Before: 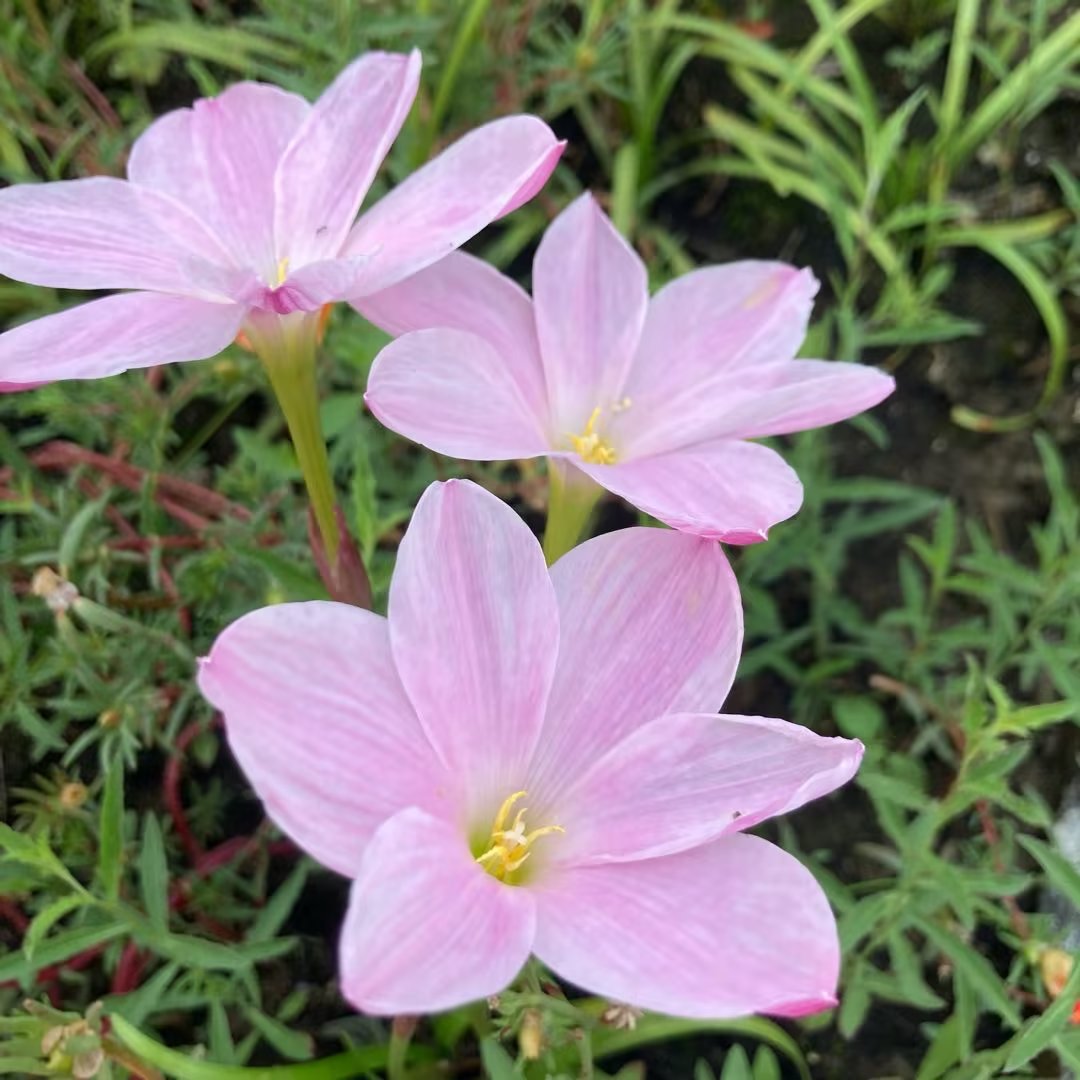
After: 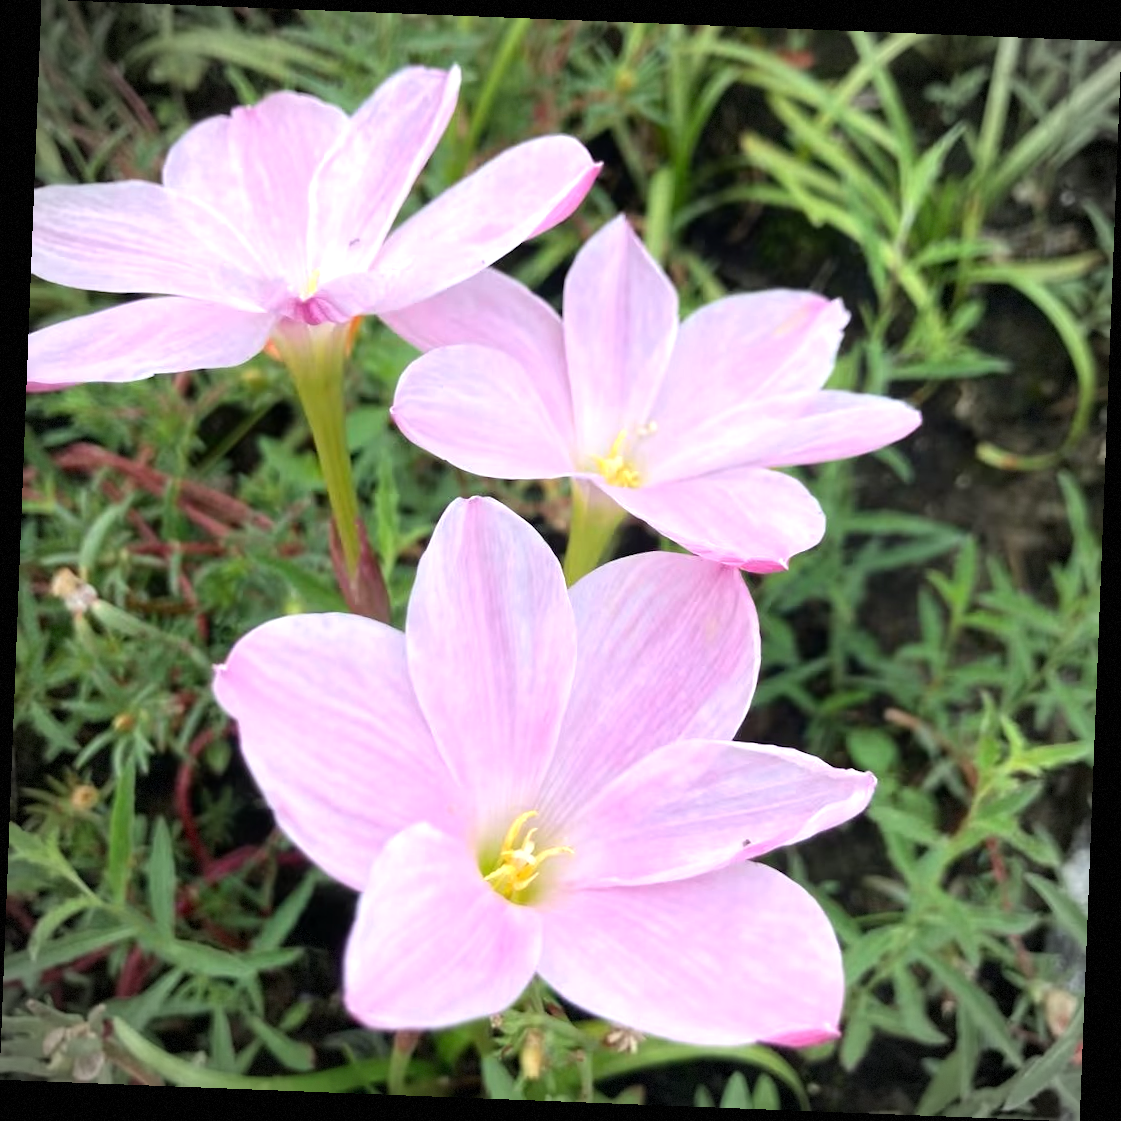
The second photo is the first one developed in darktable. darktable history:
vignetting: fall-off radius 61.14%, brightness -0.451, saturation -0.69, dithering 8-bit output
crop and rotate: angle -2.23°
tone equalizer: -8 EV -0.433 EV, -7 EV -0.377 EV, -6 EV -0.354 EV, -5 EV -0.211 EV, -3 EV 0.202 EV, -2 EV 0.319 EV, -1 EV 0.367 EV, +0 EV 0.387 EV
exposure: exposure 0.128 EV, compensate exposure bias true, compensate highlight preservation false
